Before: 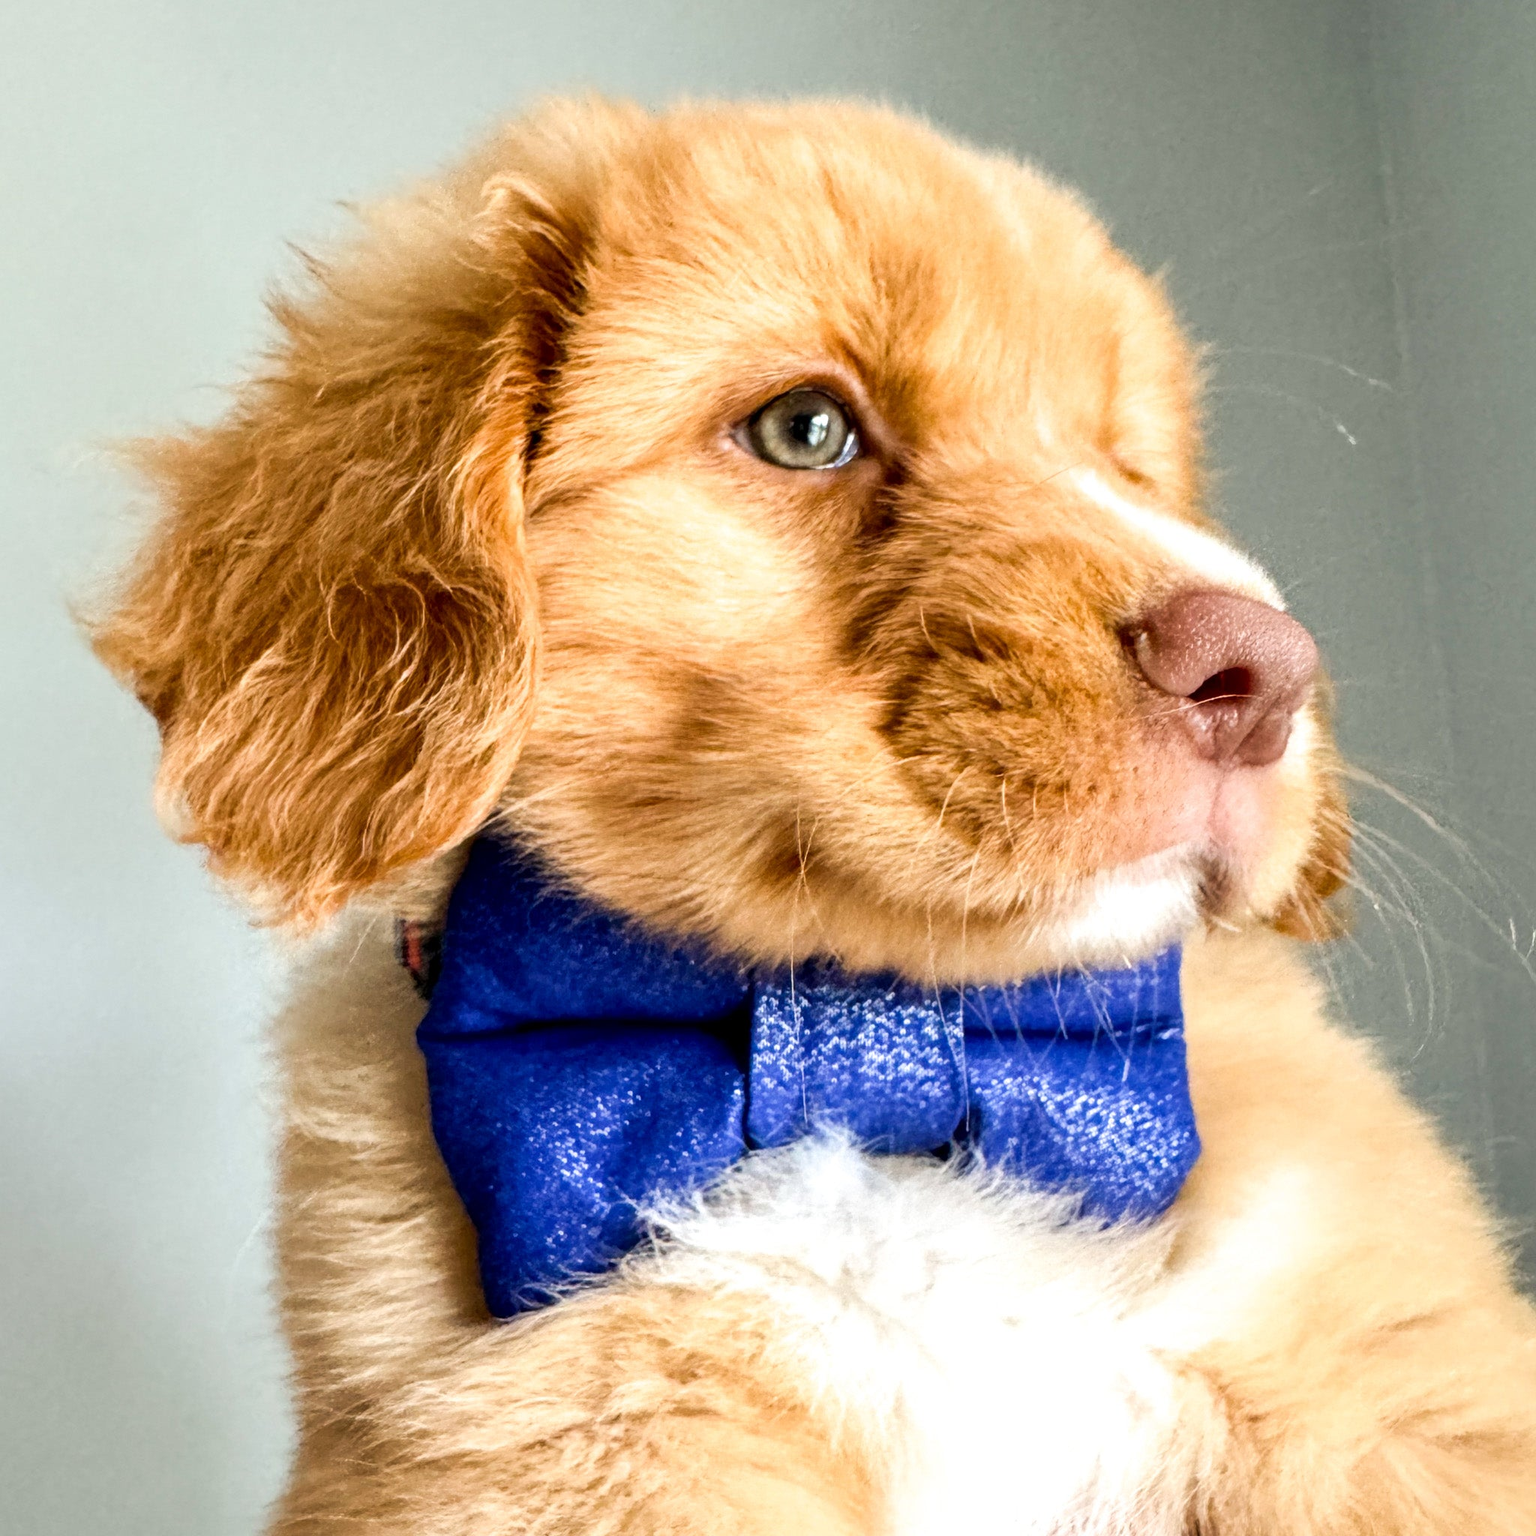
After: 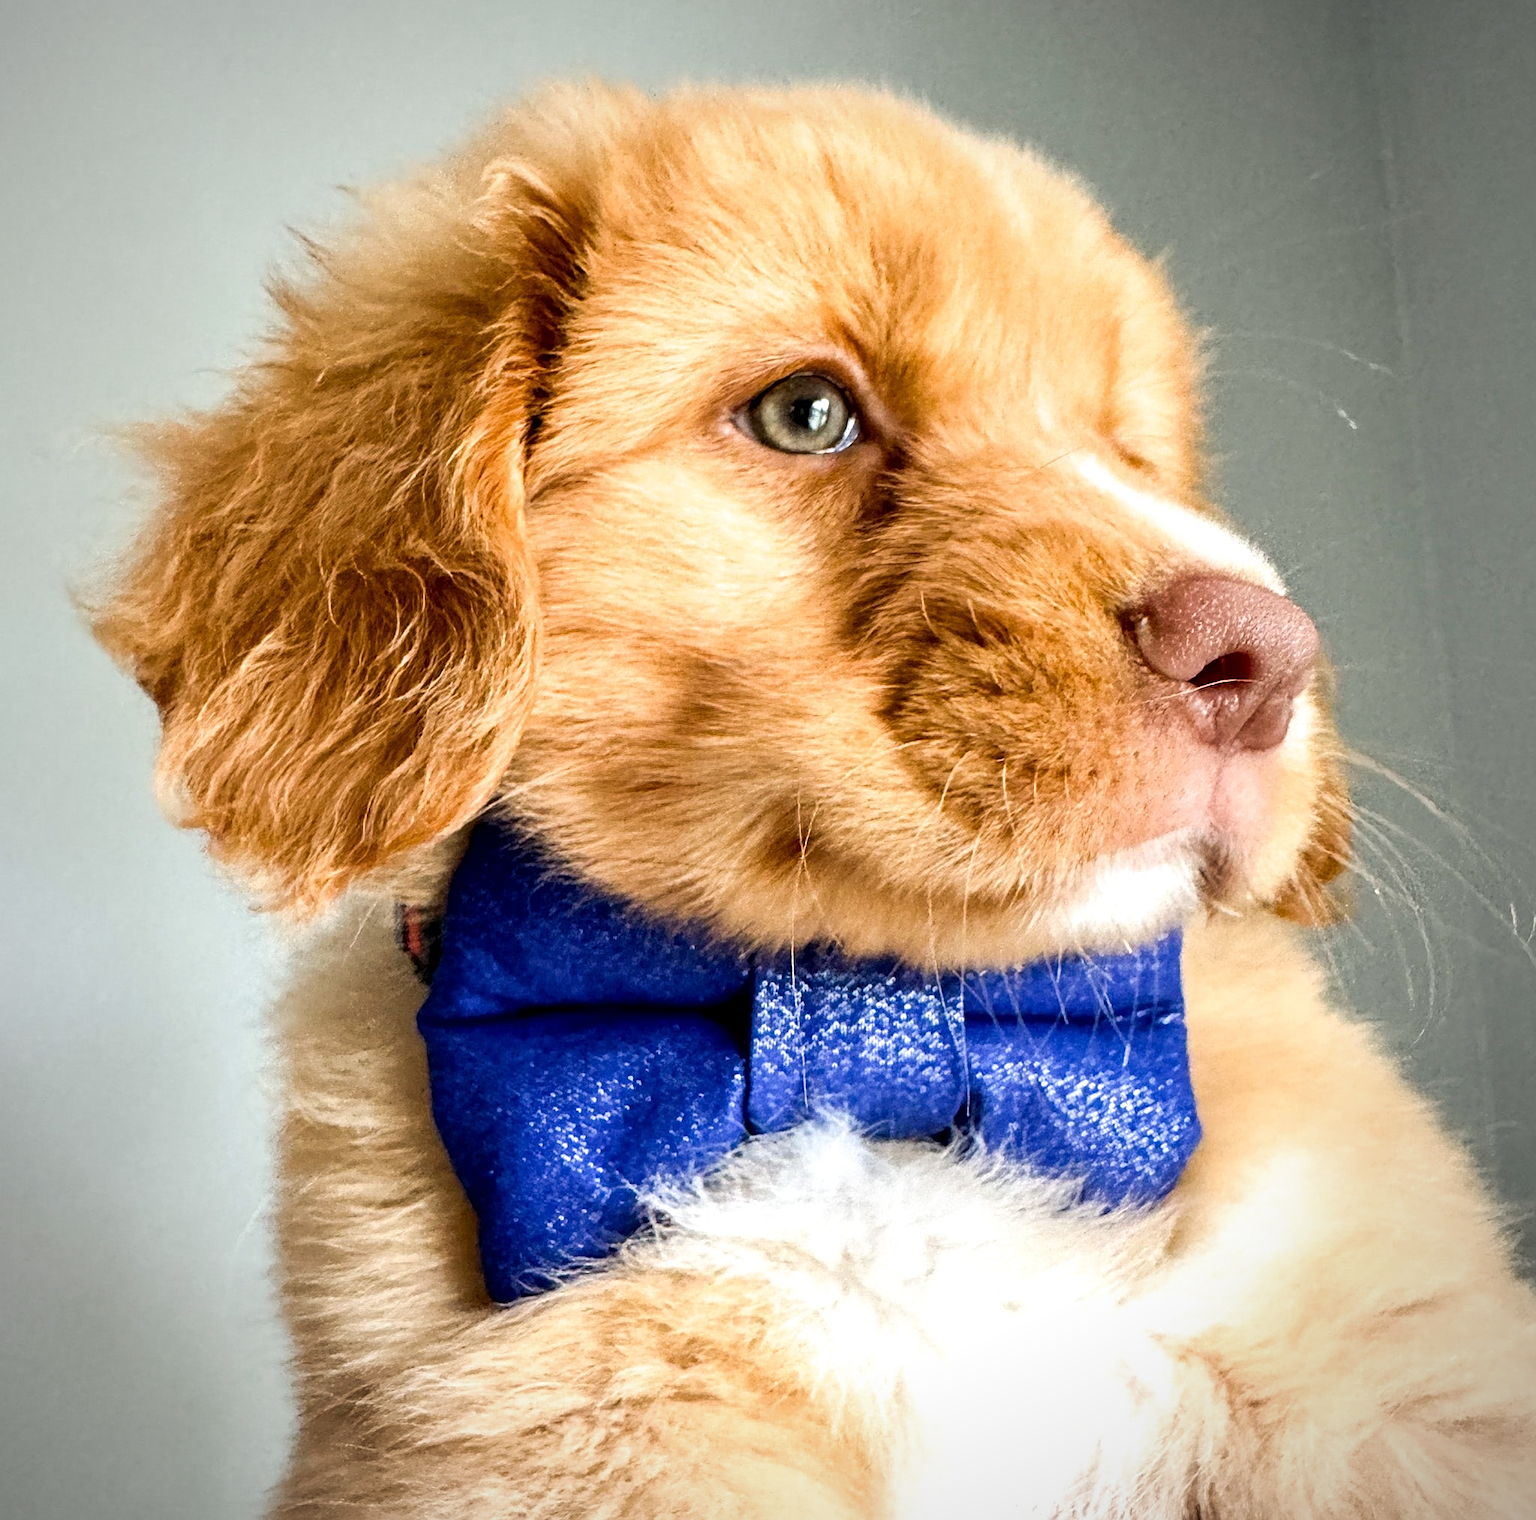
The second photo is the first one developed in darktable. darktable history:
crop: top 1.049%, right 0.001%
local contrast: mode bilateral grid, contrast 20, coarseness 50, detail 102%, midtone range 0.2
sharpen: on, module defaults
vignetting: fall-off radius 63.6%
